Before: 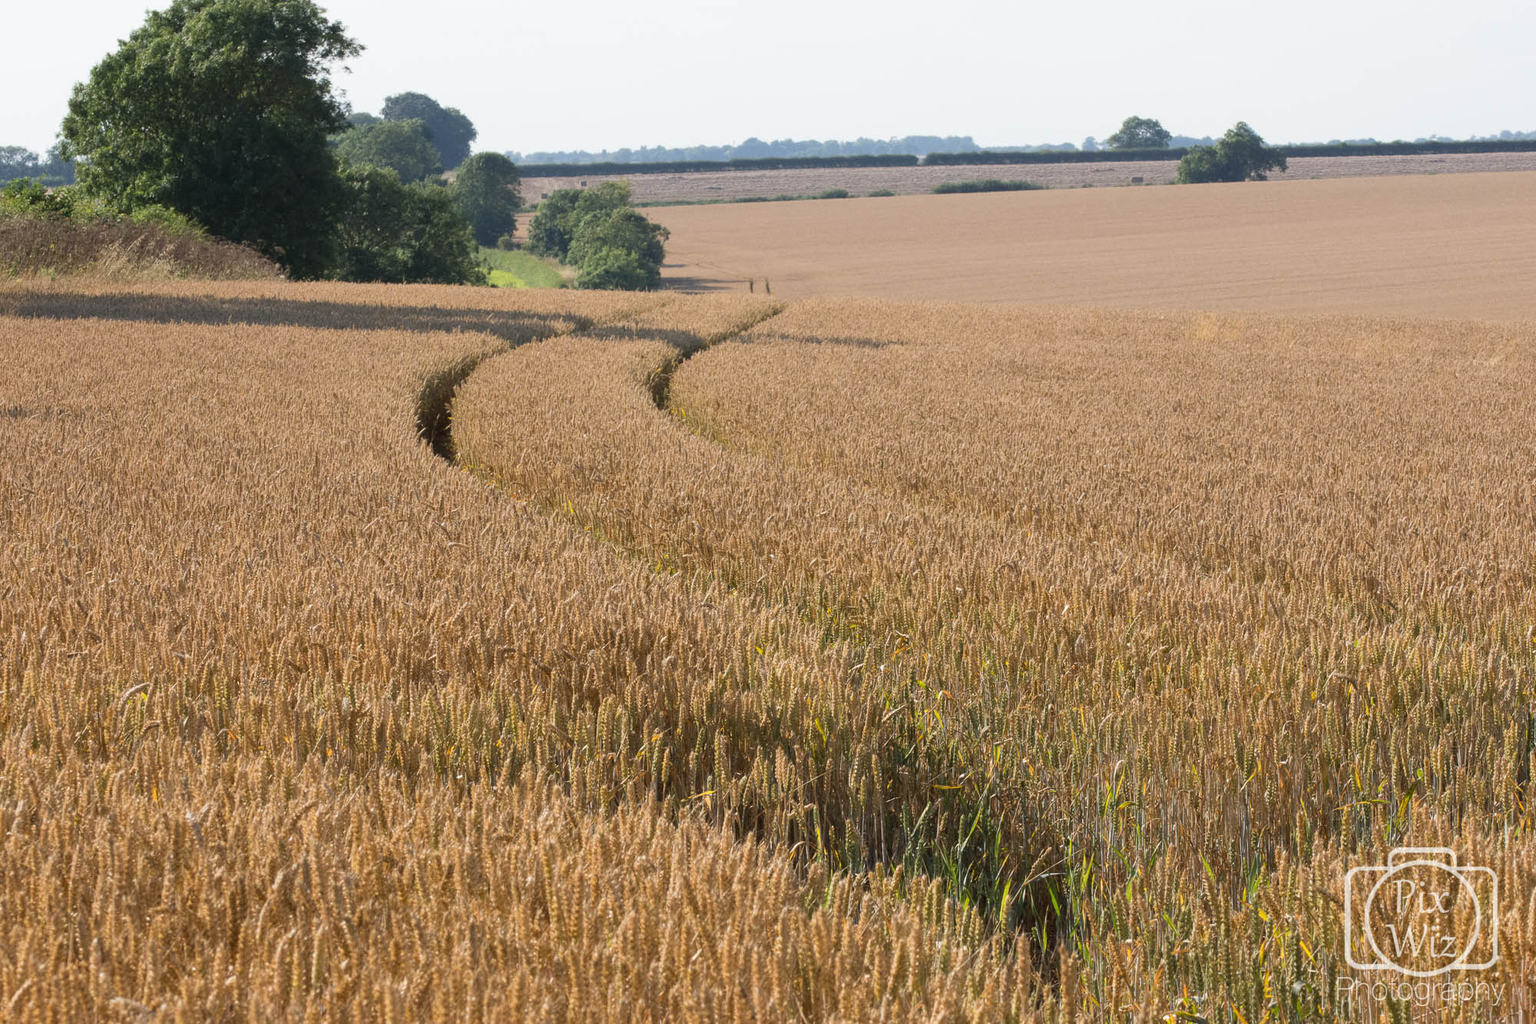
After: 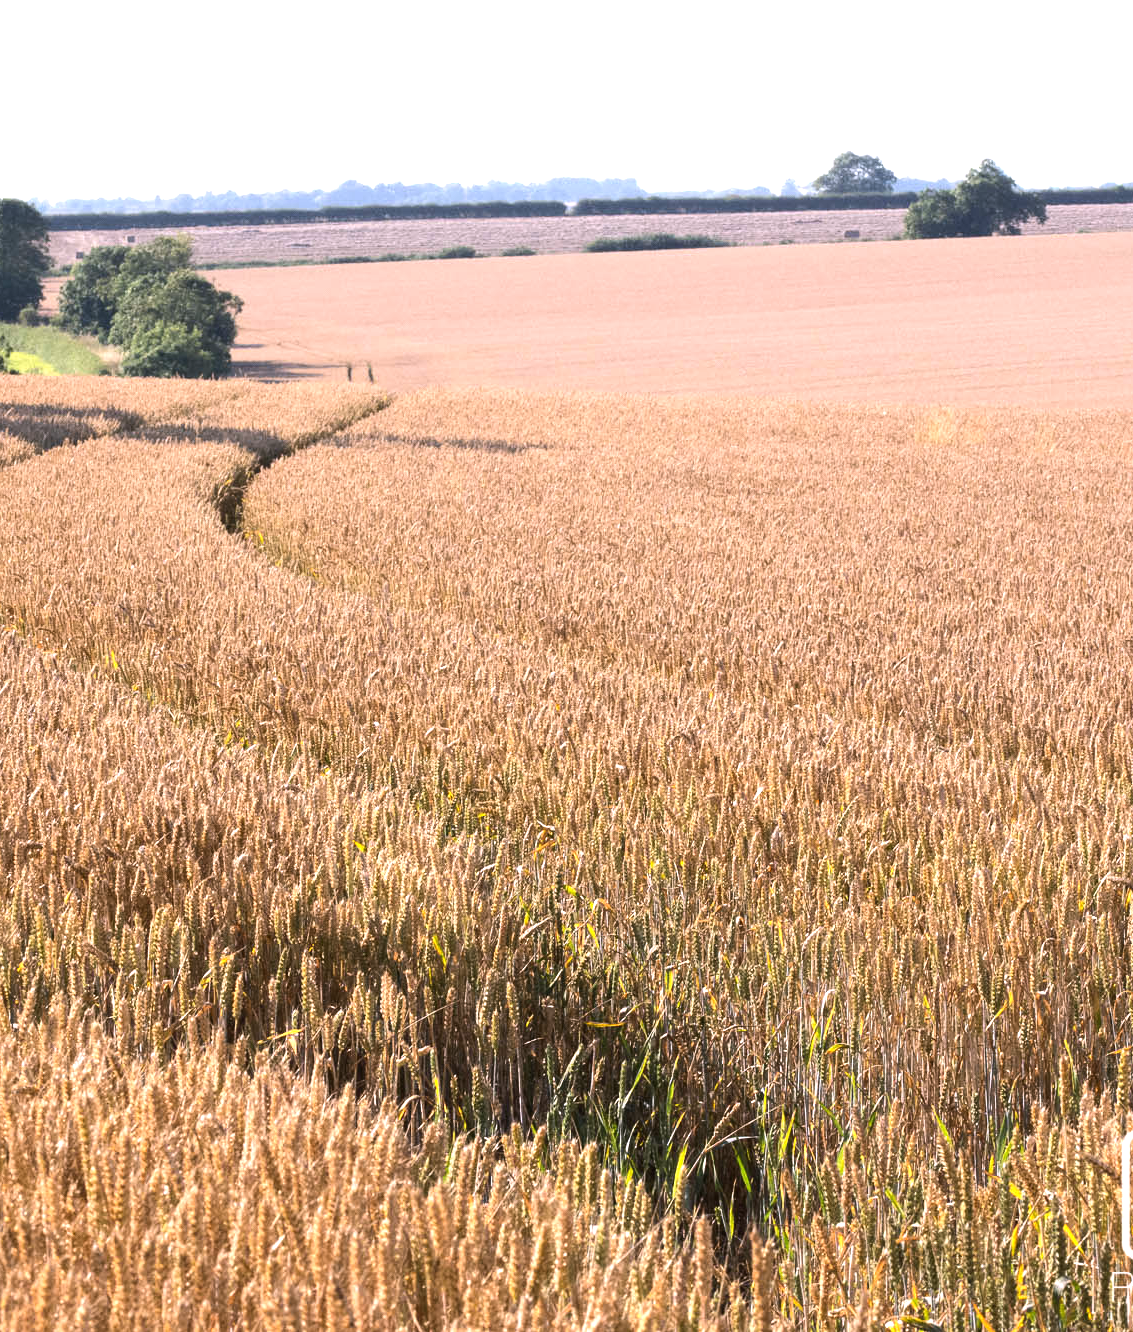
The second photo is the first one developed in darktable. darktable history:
white balance: red 1.05, blue 1.072
tone equalizer: -8 EV -0.75 EV, -7 EV -0.7 EV, -6 EV -0.6 EV, -5 EV -0.4 EV, -3 EV 0.4 EV, -2 EV 0.6 EV, -1 EV 0.7 EV, +0 EV 0.75 EV, edges refinement/feathering 500, mask exposure compensation -1.57 EV, preserve details no
crop: left 31.458%, top 0%, right 11.876%
exposure: exposure 0.2 EV, compensate highlight preservation false
